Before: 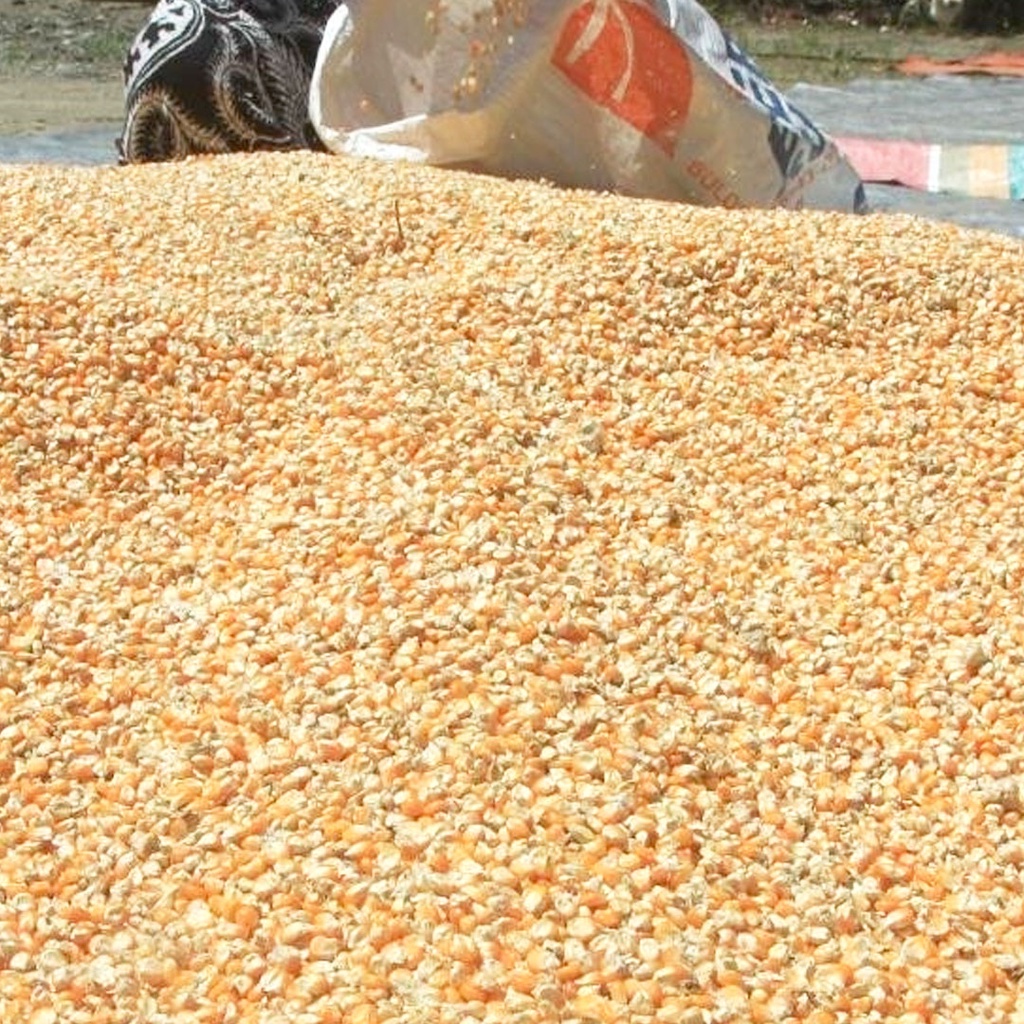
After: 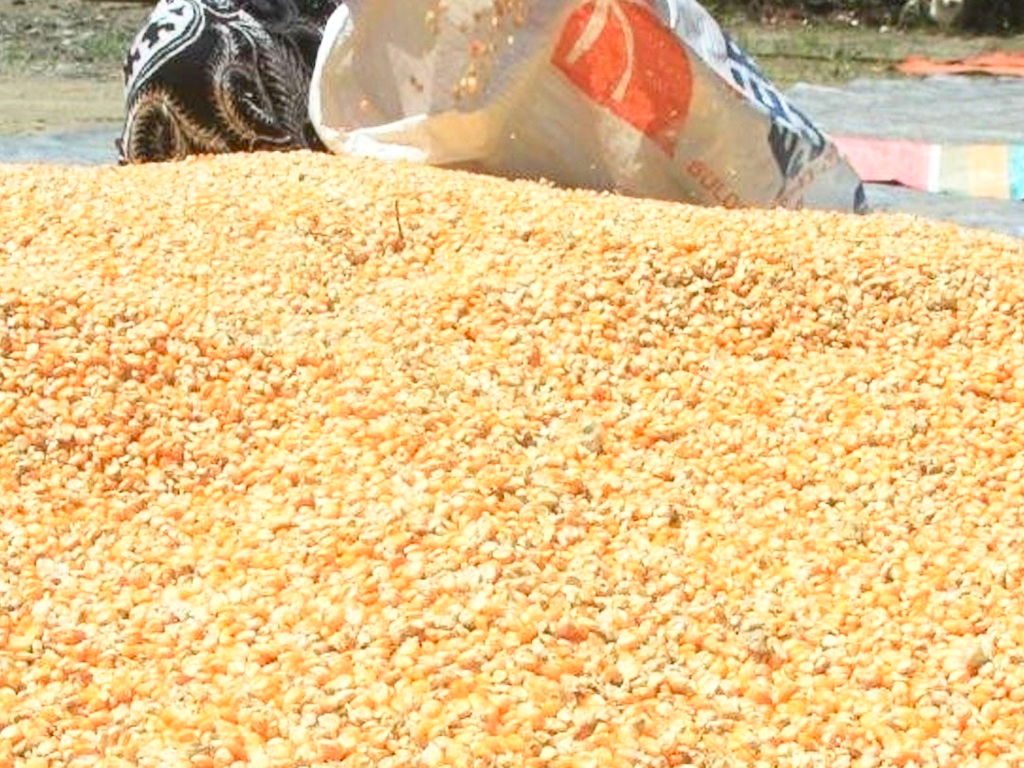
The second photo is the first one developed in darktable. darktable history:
contrast brightness saturation: contrast 0.2, brightness 0.16, saturation 0.22
crop: bottom 24.967%
